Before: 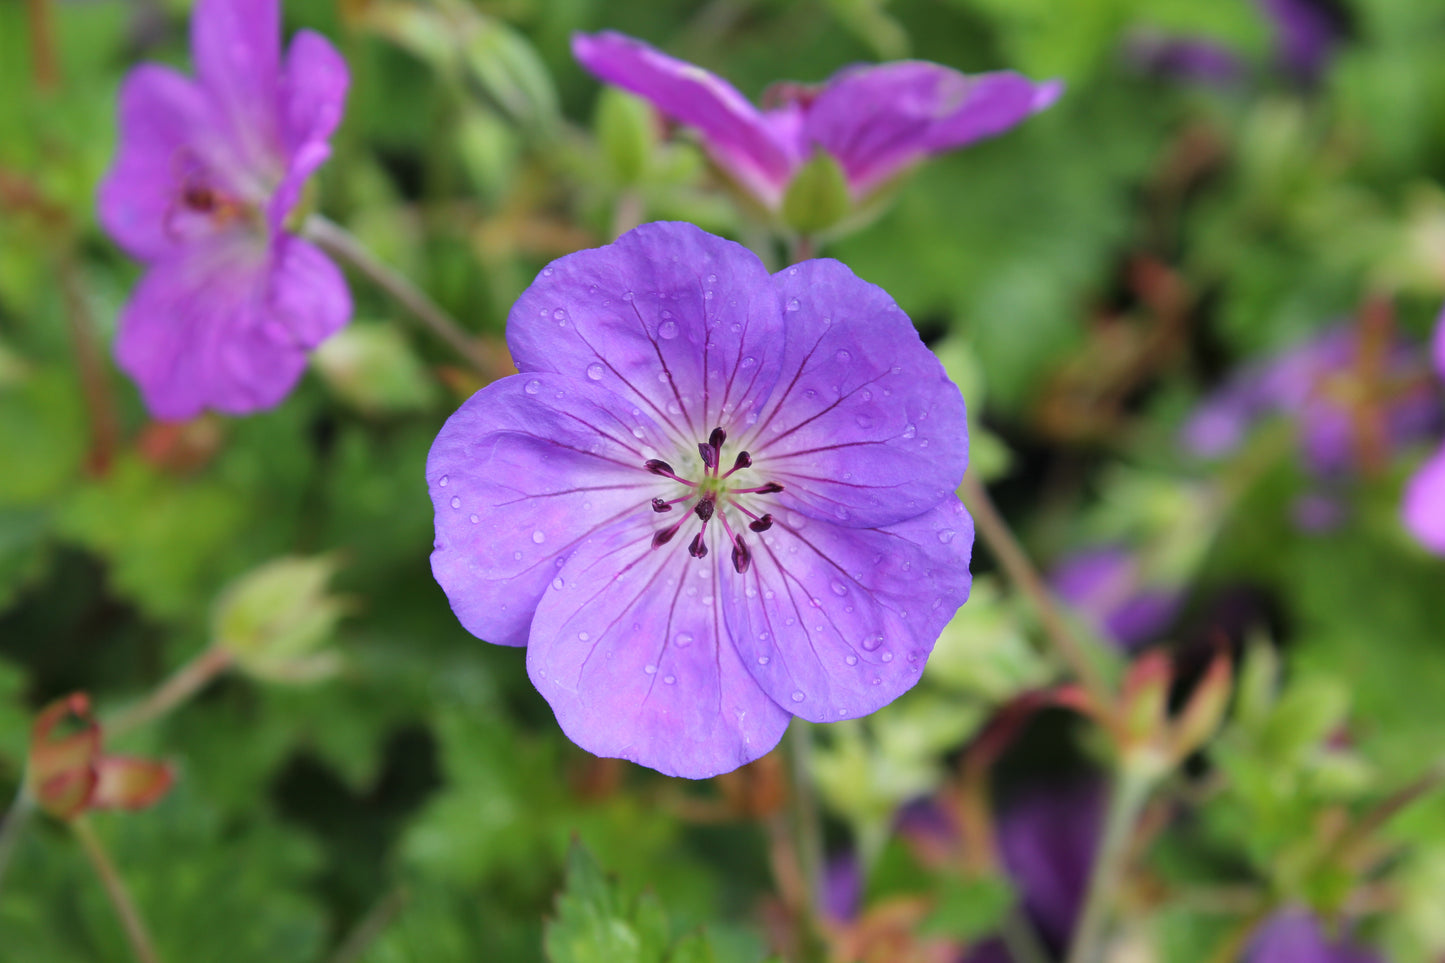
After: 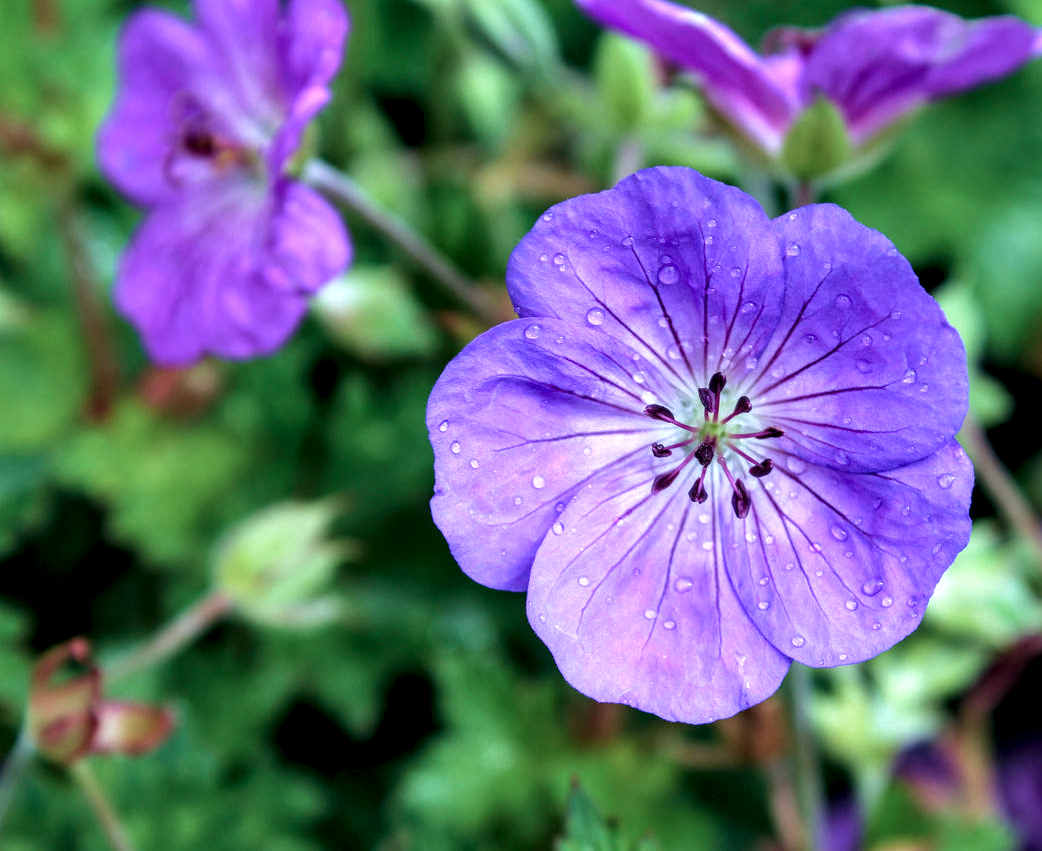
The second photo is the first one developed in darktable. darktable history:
base curve: curves: ch0 [(0, 0) (0.472, 0.455) (1, 1)], preserve colors none
local contrast: highlights 20%, detail 198%
velvia: on, module defaults
crop: top 5.791%, right 27.886%, bottom 5.801%
color calibration: illuminant custom, x 0.388, y 0.387, temperature 3843.33 K
